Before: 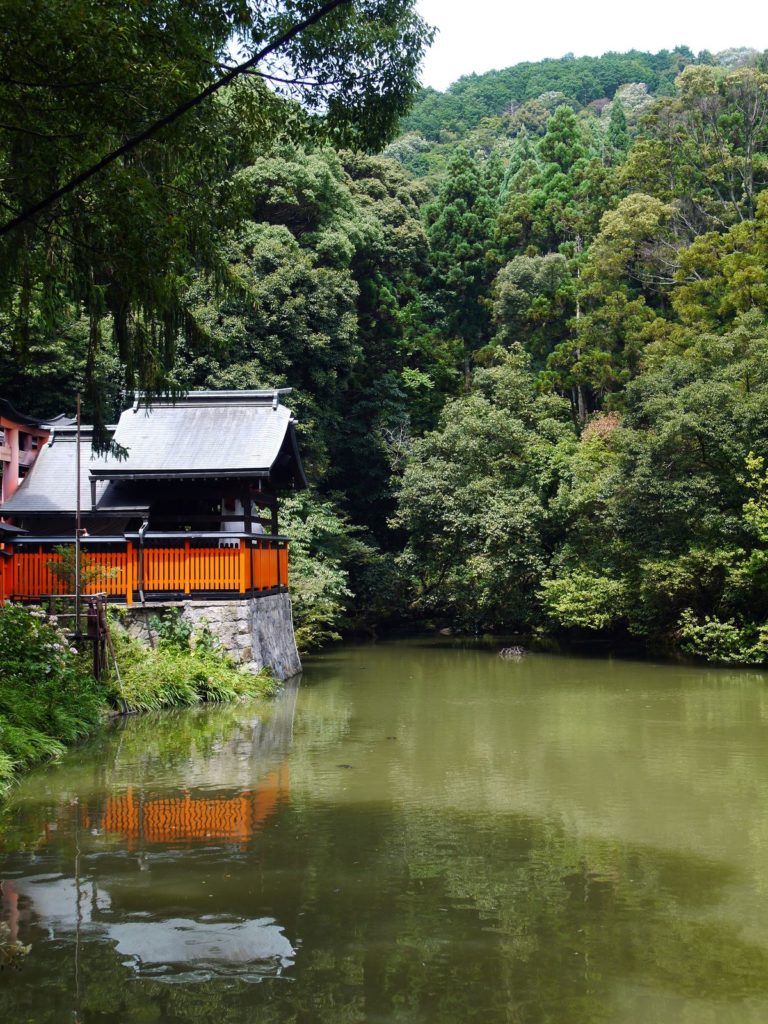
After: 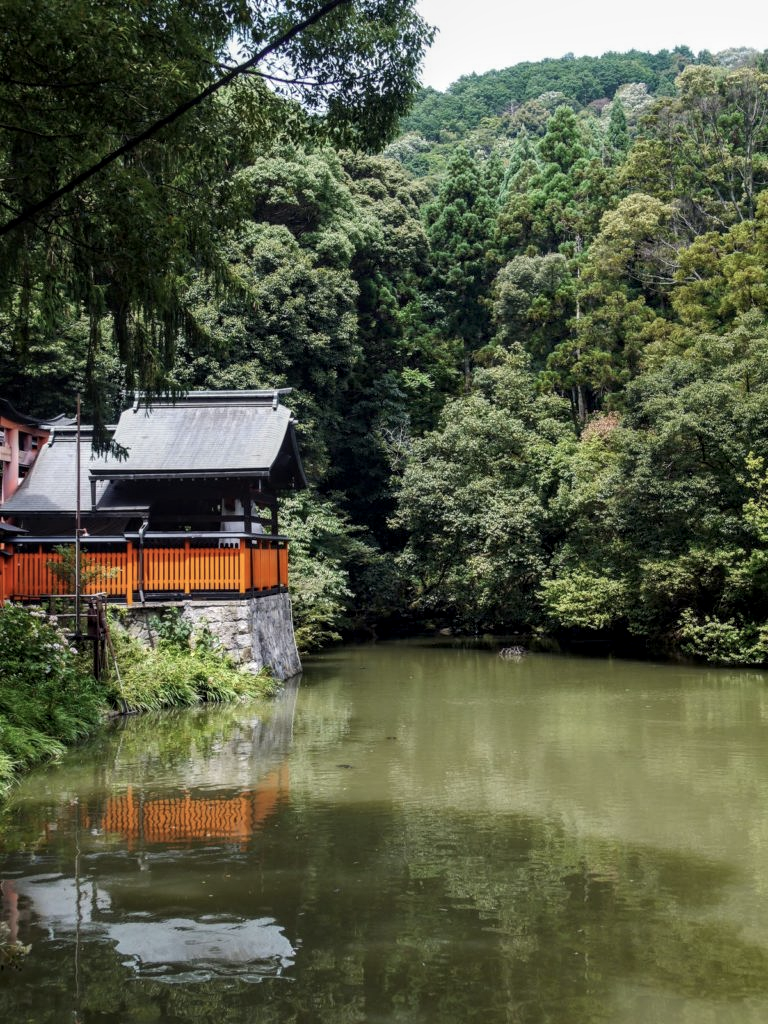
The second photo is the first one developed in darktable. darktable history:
local contrast: highlights 25%, detail 130%
color correction: saturation 0.8
